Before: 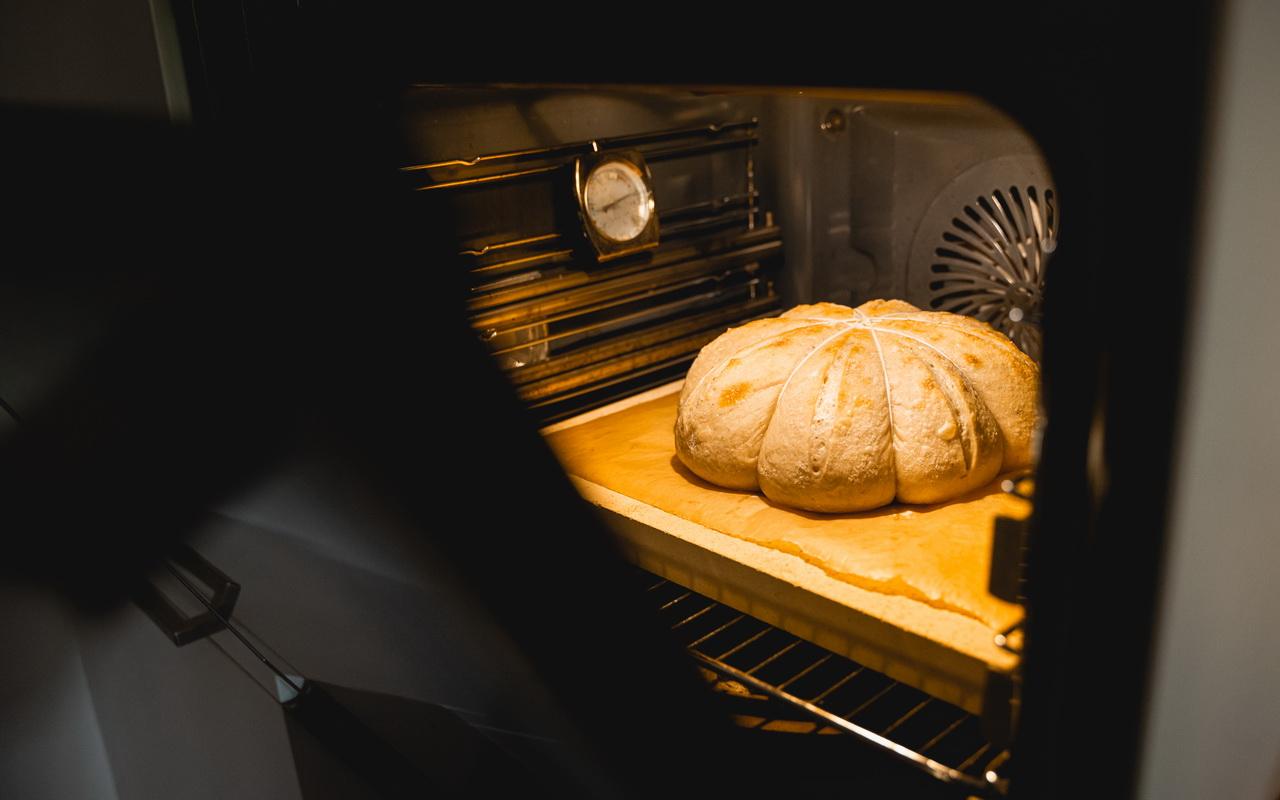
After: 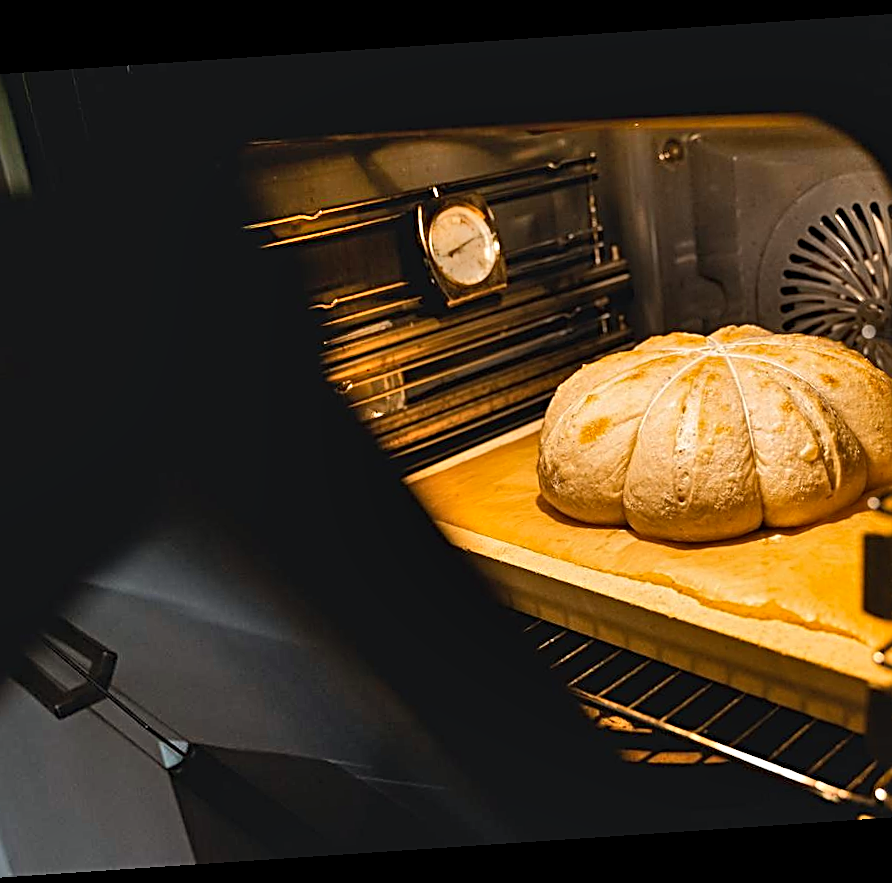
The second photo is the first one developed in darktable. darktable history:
crop and rotate: left 12.673%, right 20.66%
shadows and highlights: soften with gaussian
sharpen: radius 2.817, amount 0.715
rotate and perspective: rotation -4.2°, shear 0.006, automatic cropping off
haze removal: compatibility mode true, adaptive false
